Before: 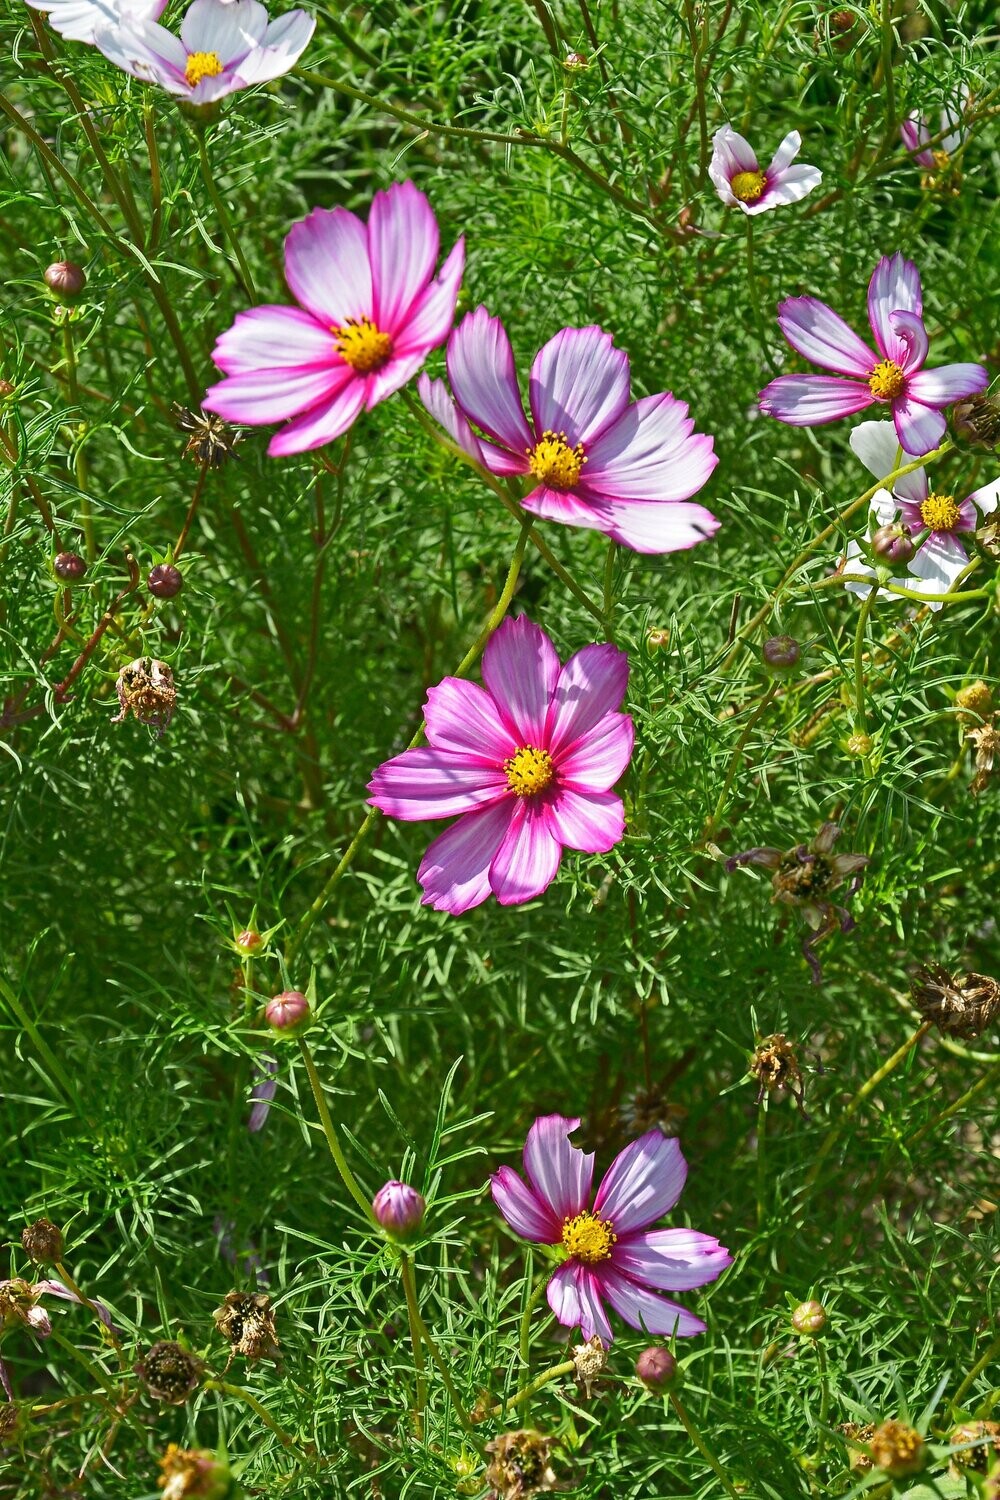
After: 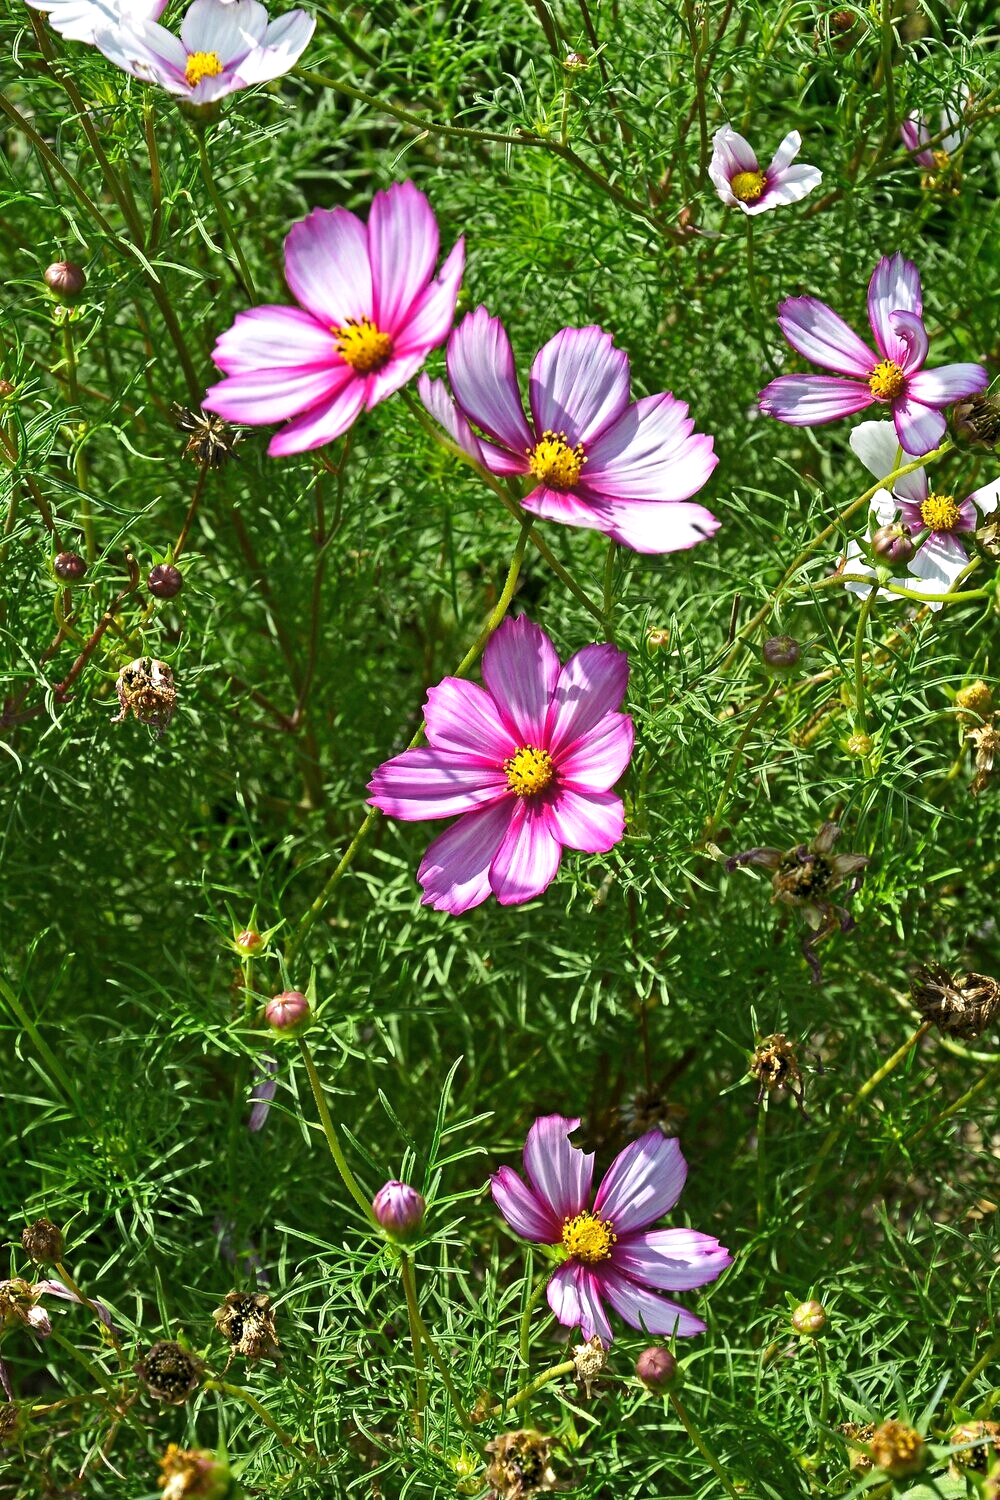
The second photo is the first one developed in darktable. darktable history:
levels: levels [0.062, 0.494, 0.925]
